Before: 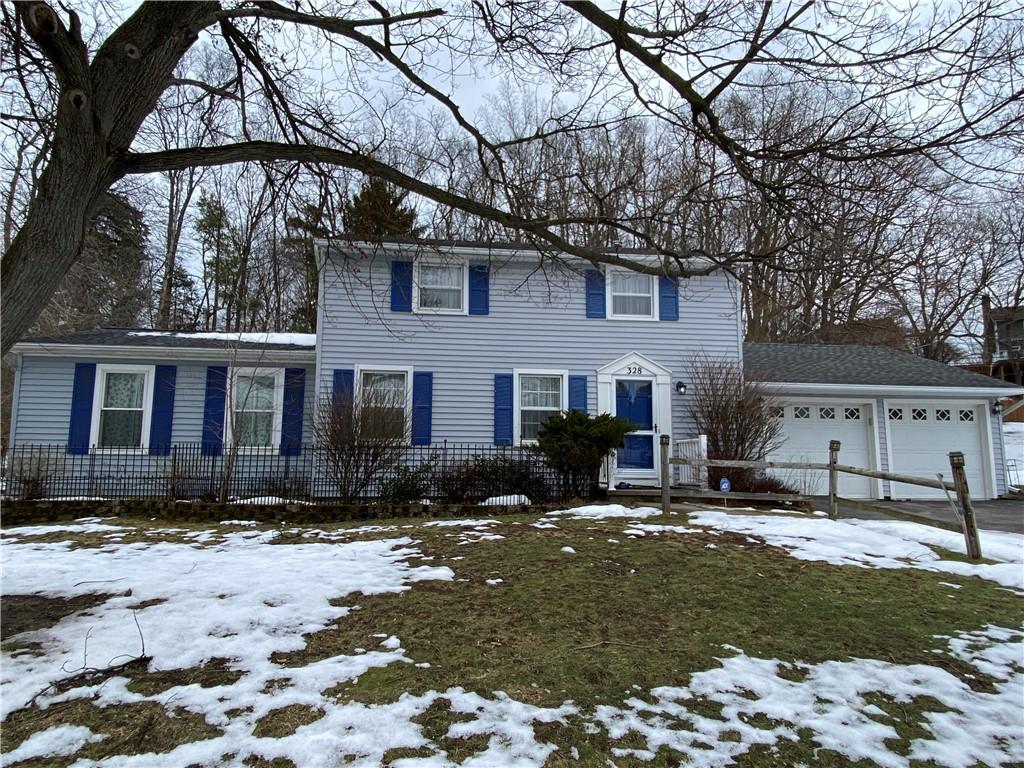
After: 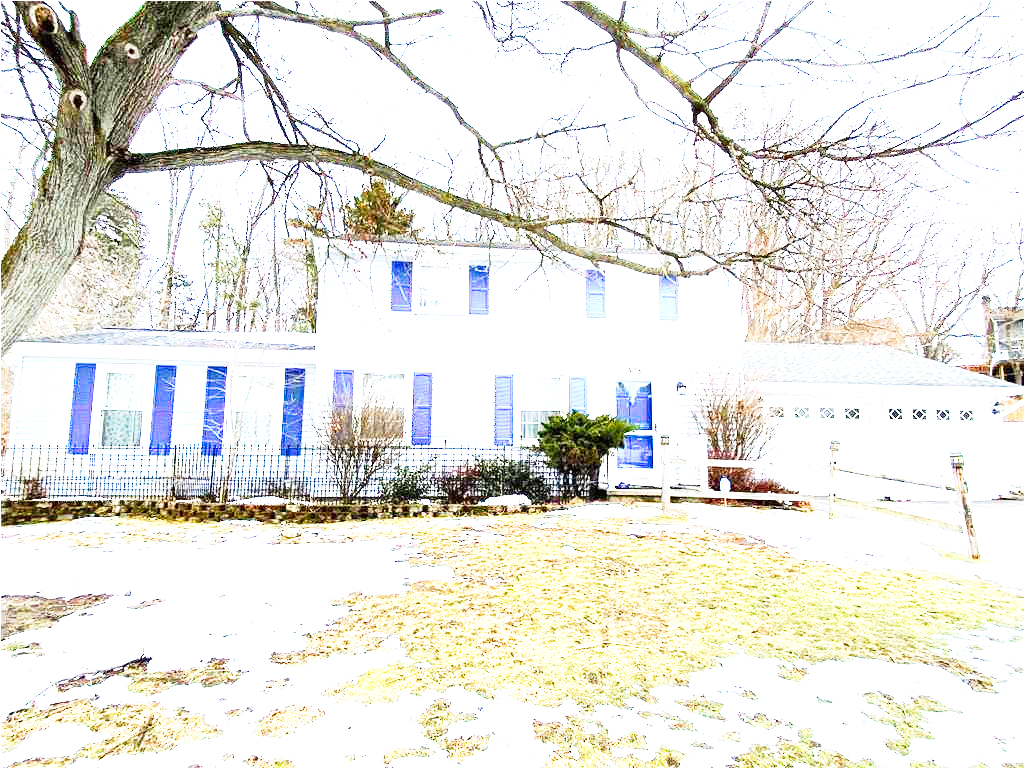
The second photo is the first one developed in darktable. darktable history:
exposure: black level correction 0, exposure 3.925 EV, compensate highlight preservation false
tone curve: curves: ch0 [(0.016, 0.011) (0.094, 0.016) (0.469, 0.508) (0.721, 0.862) (1, 1)], preserve colors none
